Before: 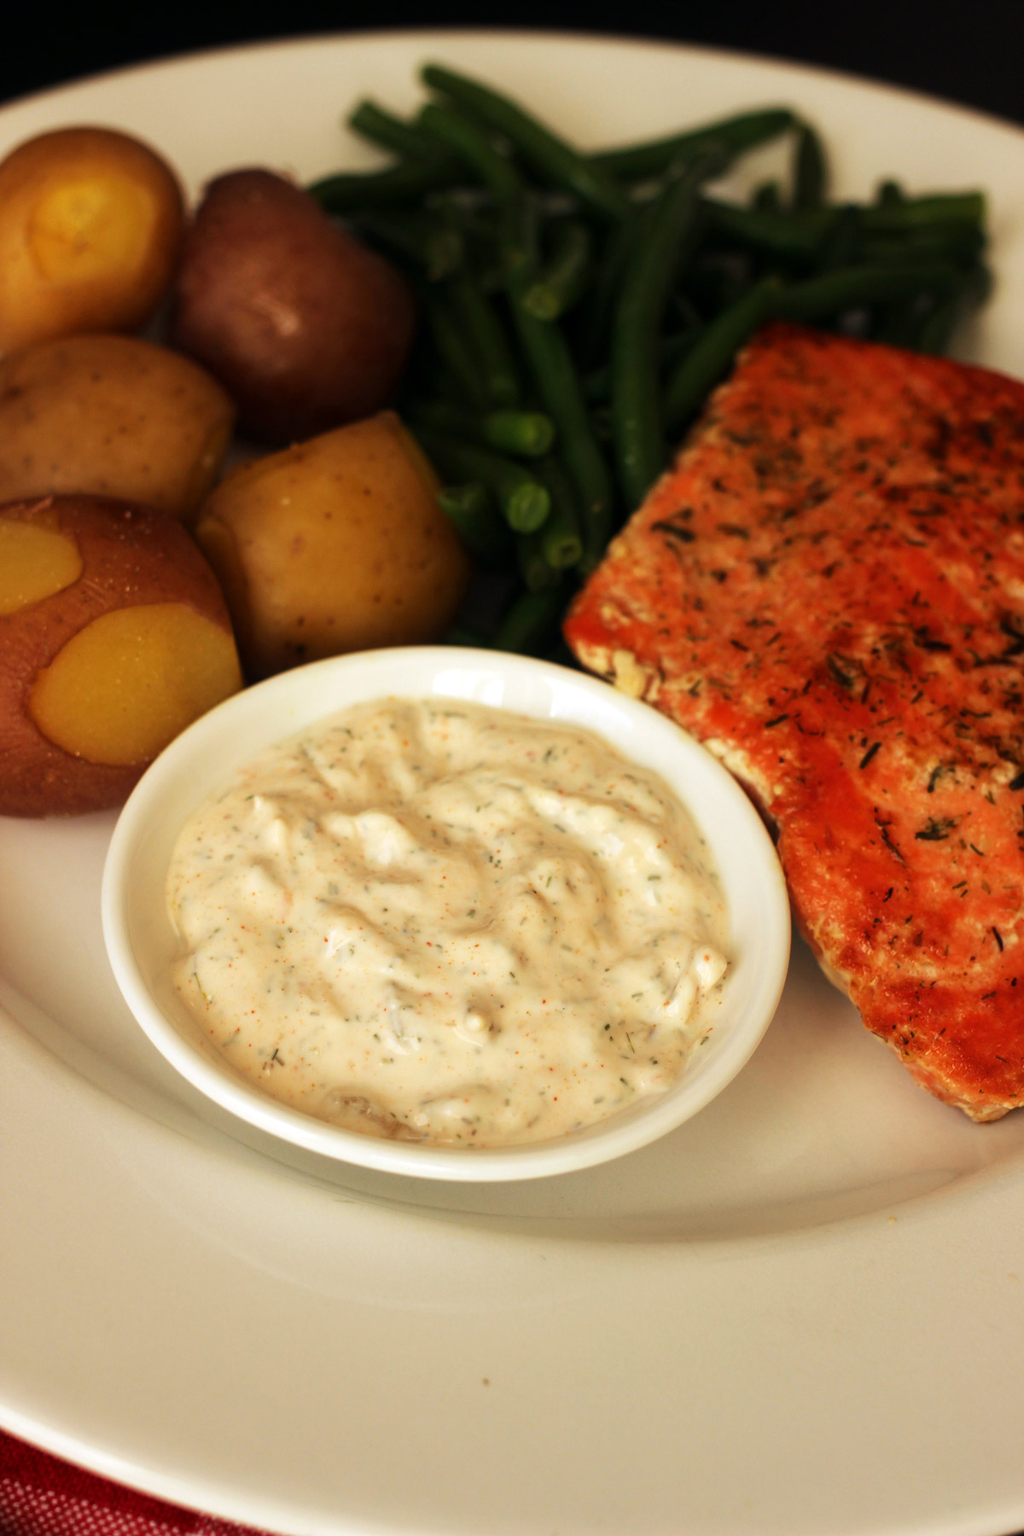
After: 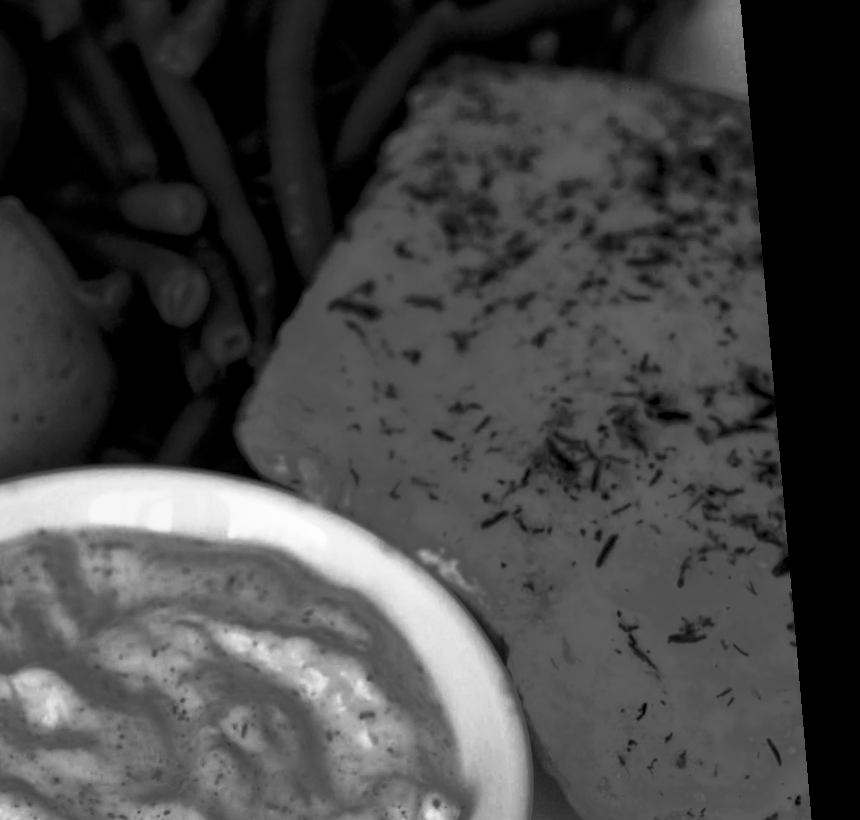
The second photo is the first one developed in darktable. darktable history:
base curve: curves: ch0 [(0, 0) (0.007, 0.004) (0.027, 0.03) (0.046, 0.07) (0.207, 0.54) (0.442, 0.872) (0.673, 0.972) (1, 1)], preserve colors none
color zones: curves: ch0 [(0.287, 0.048) (0.493, 0.484) (0.737, 0.816)]; ch1 [(0, 0) (0.143, 0) (0.286, 0) (0.429, 0) (0.571, 0) (0.714, 0) (0.857, 0)]
crop: left 36.005%, top 18.293%, right 0.31%, bottom 38.444%
rotate and perspective: rotation -4.98°, automatic cropping off
local contrast: highlights 100%, shadows 100%, detail 200%, midtone range 0.2
white balance: red 1.08, blue 0.791
contrast brightness saturation: contrast 0.24, brightness 0.26, saturation 0.39
